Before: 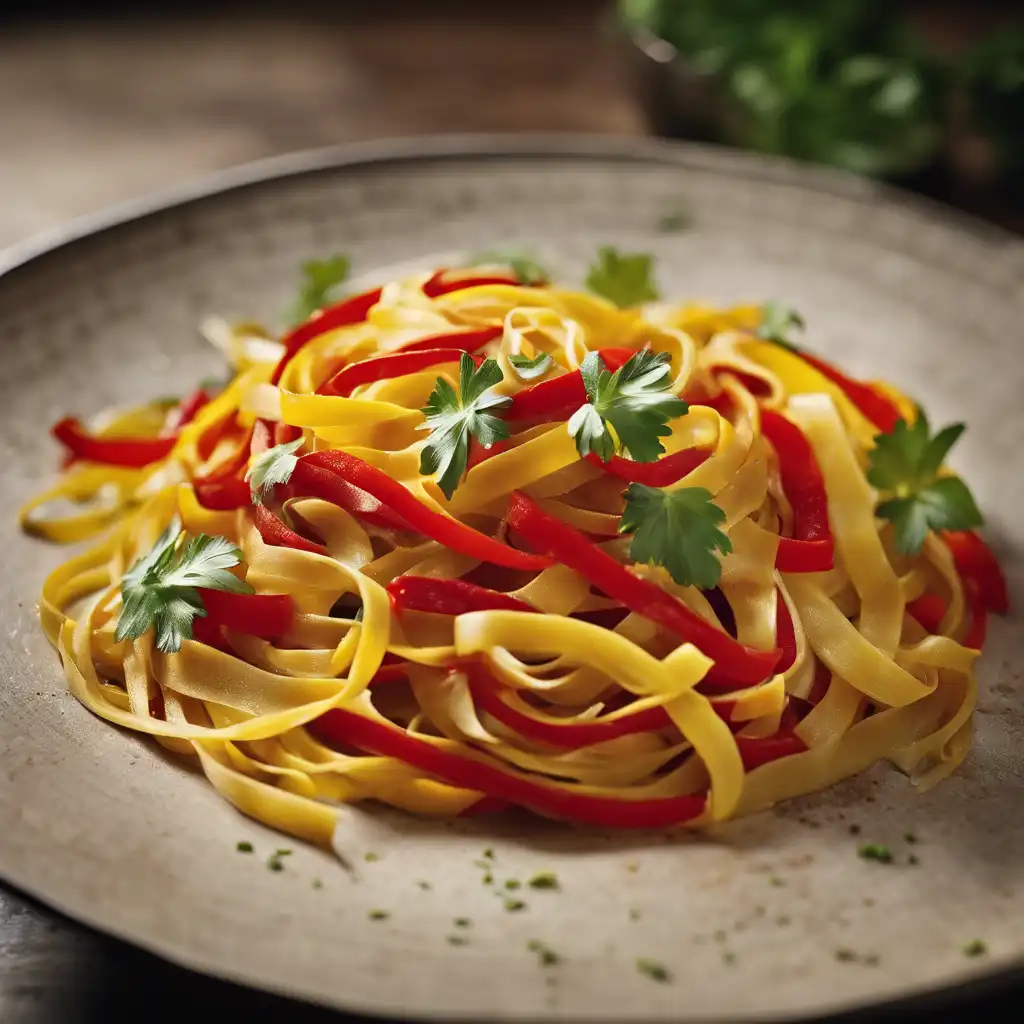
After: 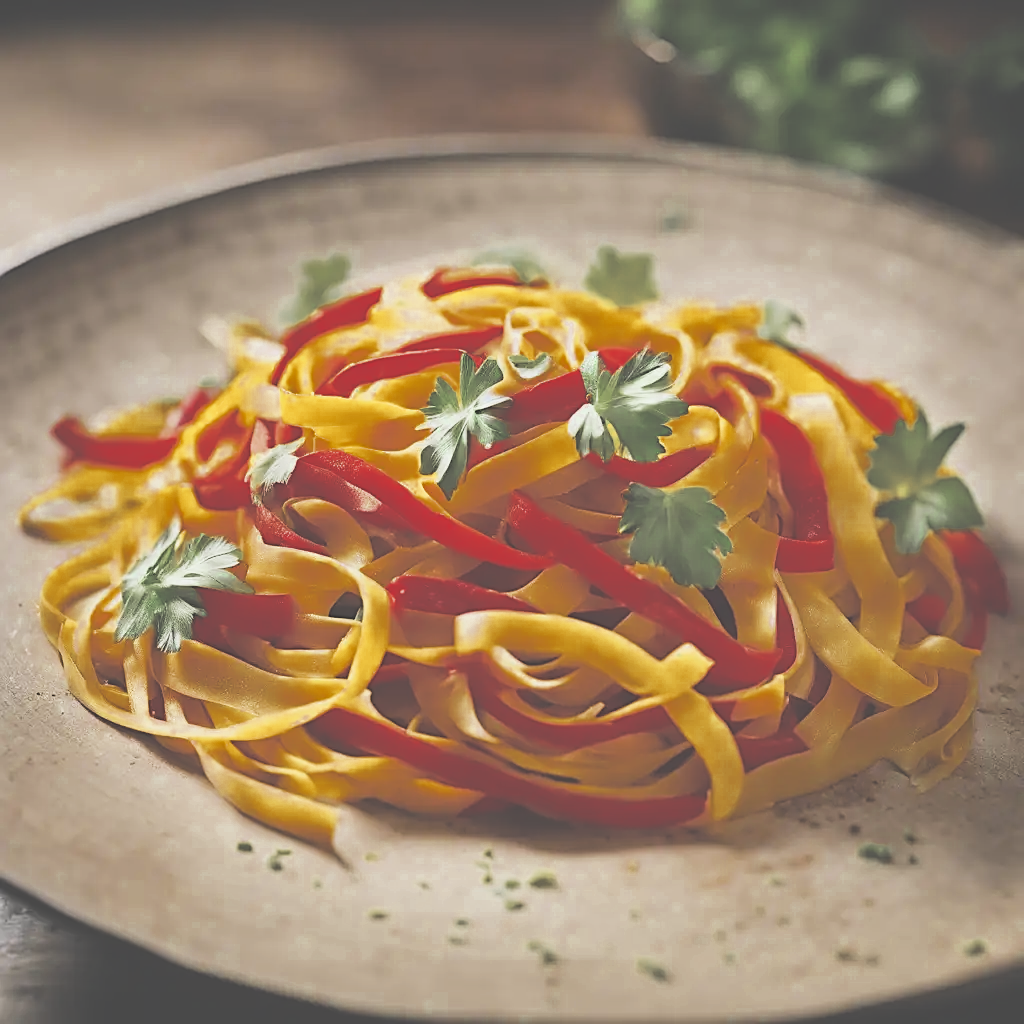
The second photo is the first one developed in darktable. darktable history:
filmic rgb: black relative exposure -5.02 EV, white relative exposure 3.97 EV, hardness 2.9, contrast 1.296
color zones: curves: ch0 [(0.11, 0.396) (0.195, 0.36) (0.25, 0.5) (0.303, 0.412) (0.357, 0.544) (0.75, 0.5) (0.967, 0.328)]; ch1 [(0, 0.468) (0.112, 0.512) (0.202, 0.6) (0.25, 0.5) (0.307, 0.352) (0.357, 0.544) (0.75, 0.5) (0.963, 0.524)]
sharpen: on, module defaults
exposure: black level correction -0.07, exposure 0.501 EV, compensate highlight preservation false
